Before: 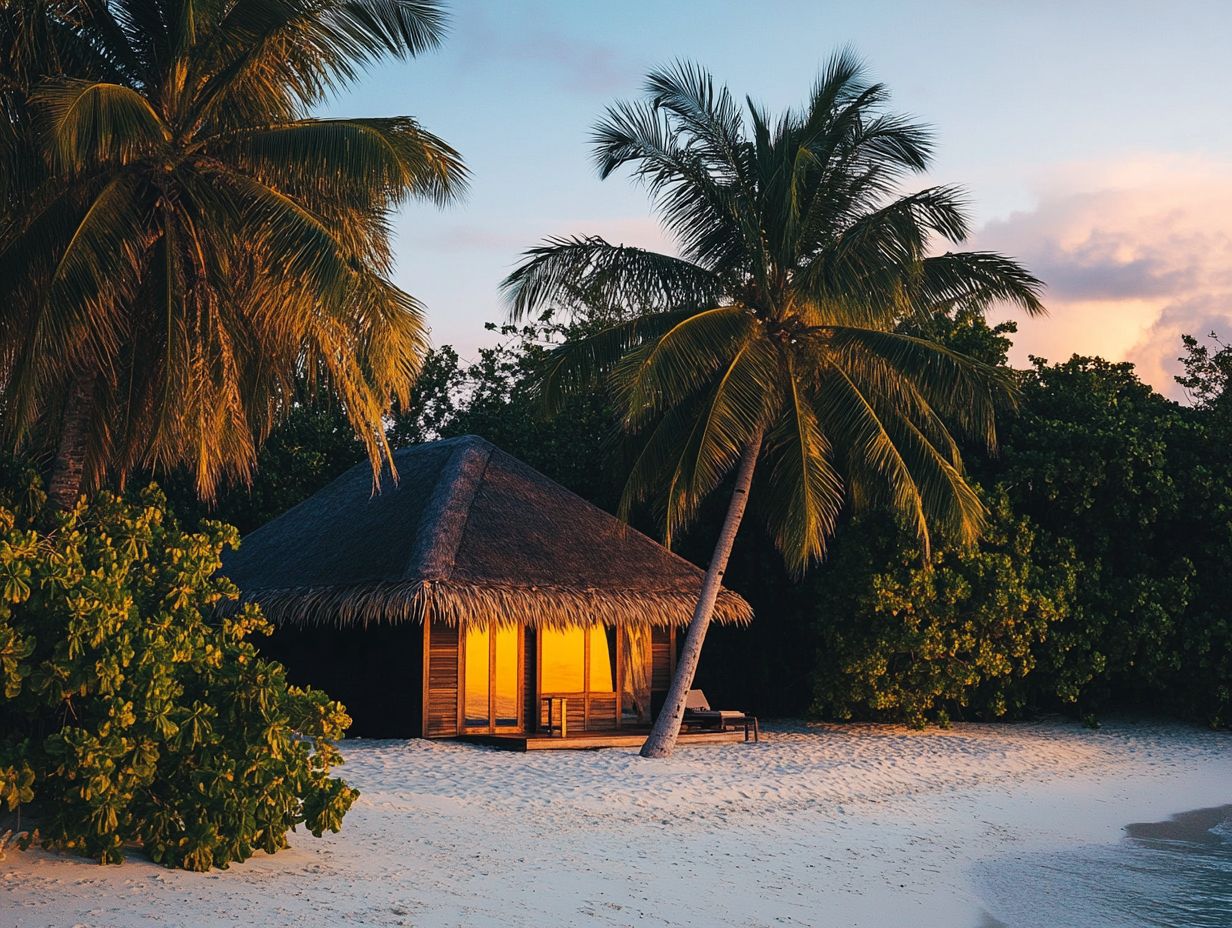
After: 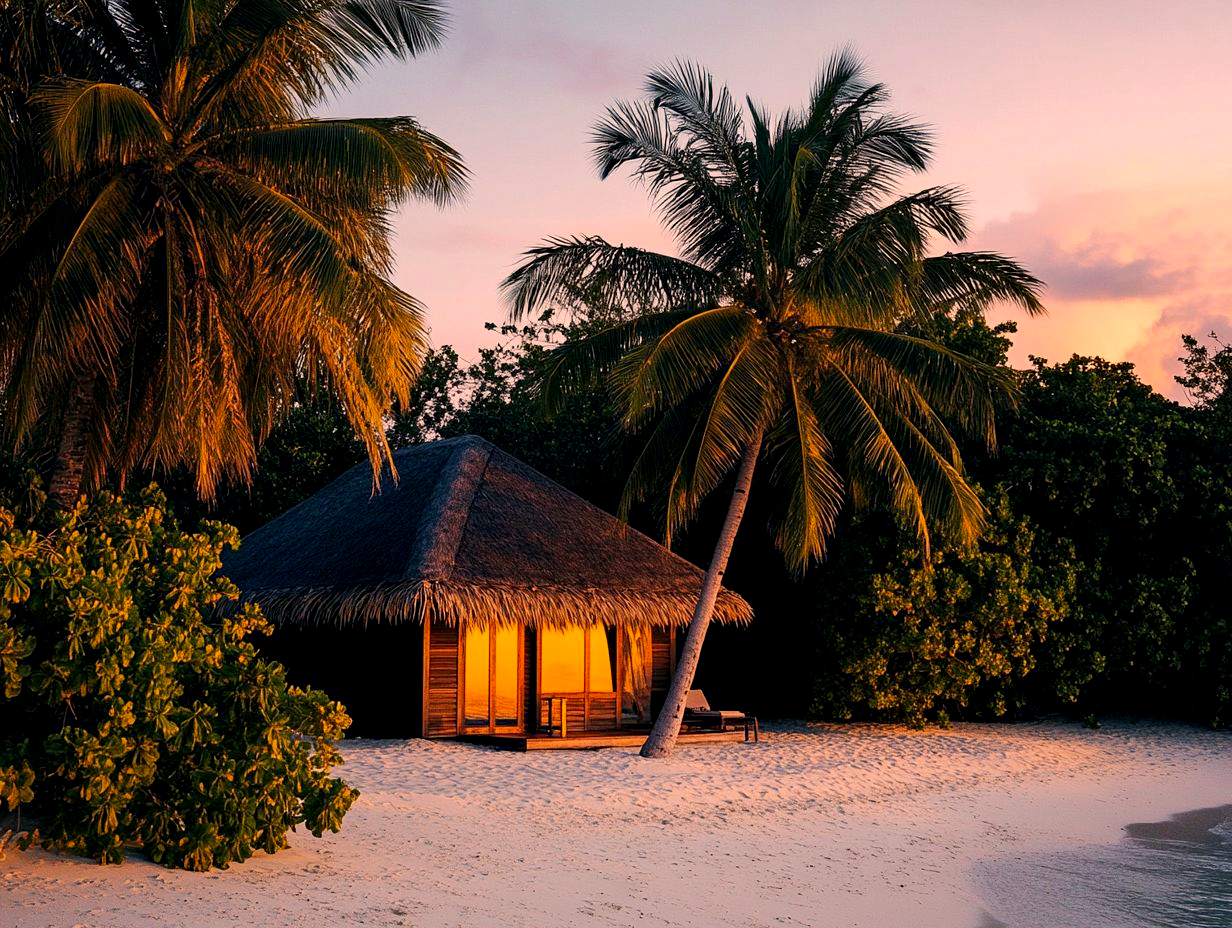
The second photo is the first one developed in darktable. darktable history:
color correction: highlights a* 21.35, highlights b* 19.37
exposure: black level correction 0.01, exposure 0.008 EV, compensate exposure bias true, compensate highlight preservation false
